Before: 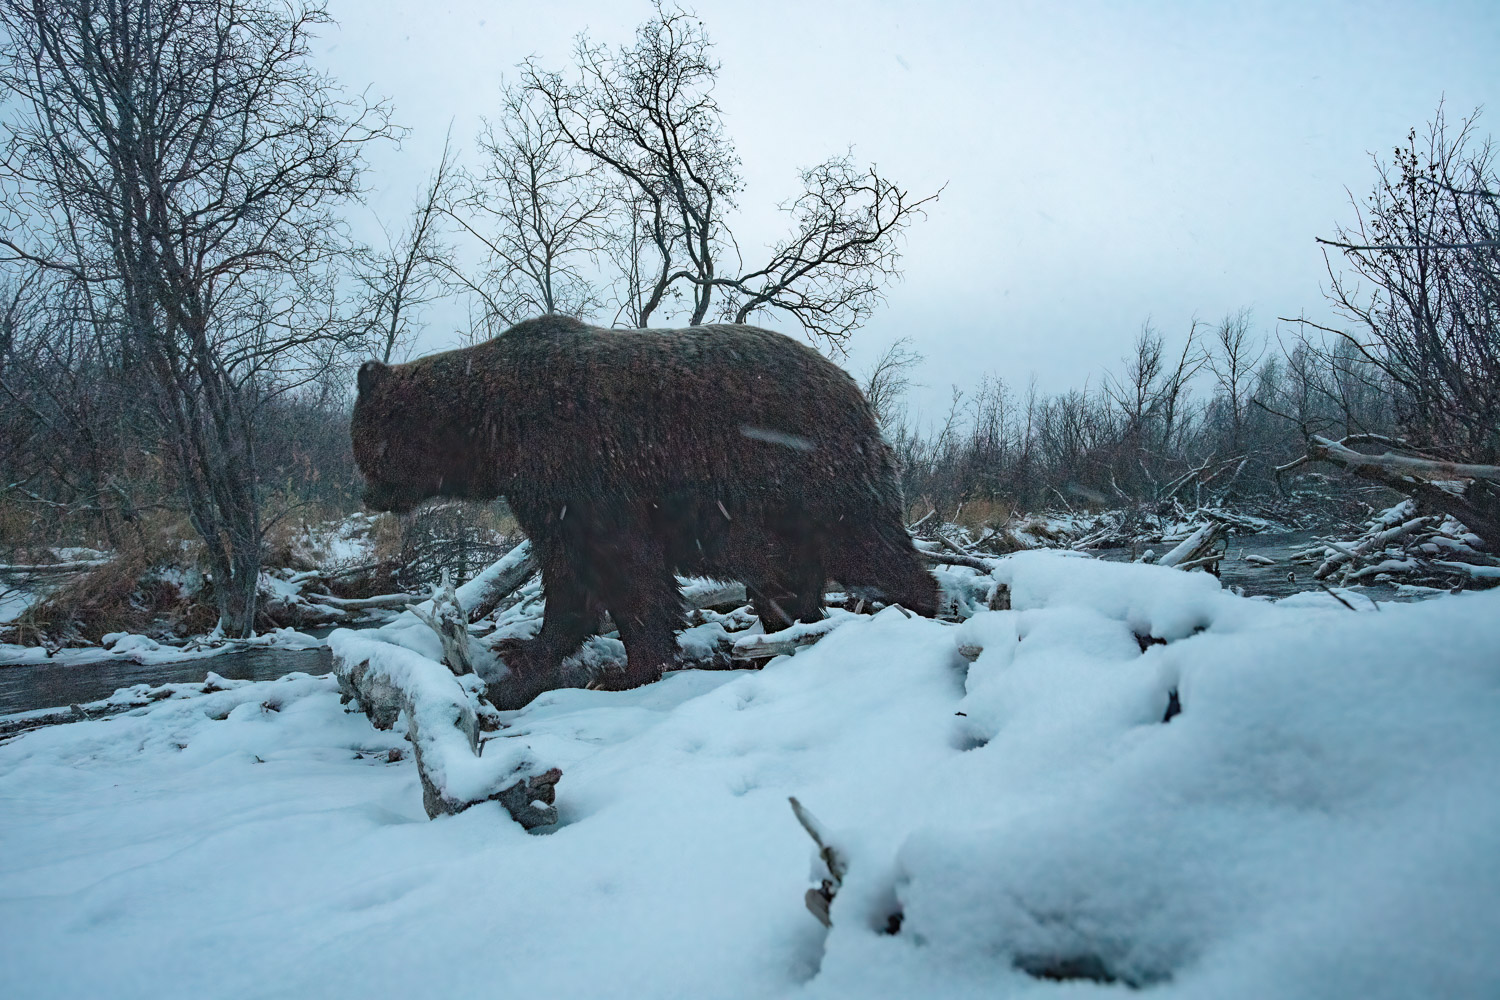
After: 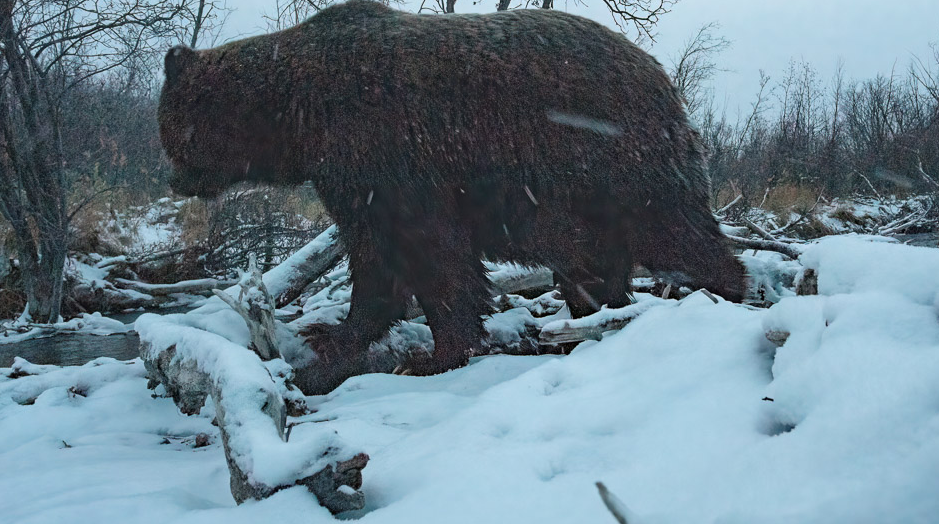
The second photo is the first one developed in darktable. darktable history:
crop: left 12.9%, top 31.595%, right 24.45%, bottom 15.911%
